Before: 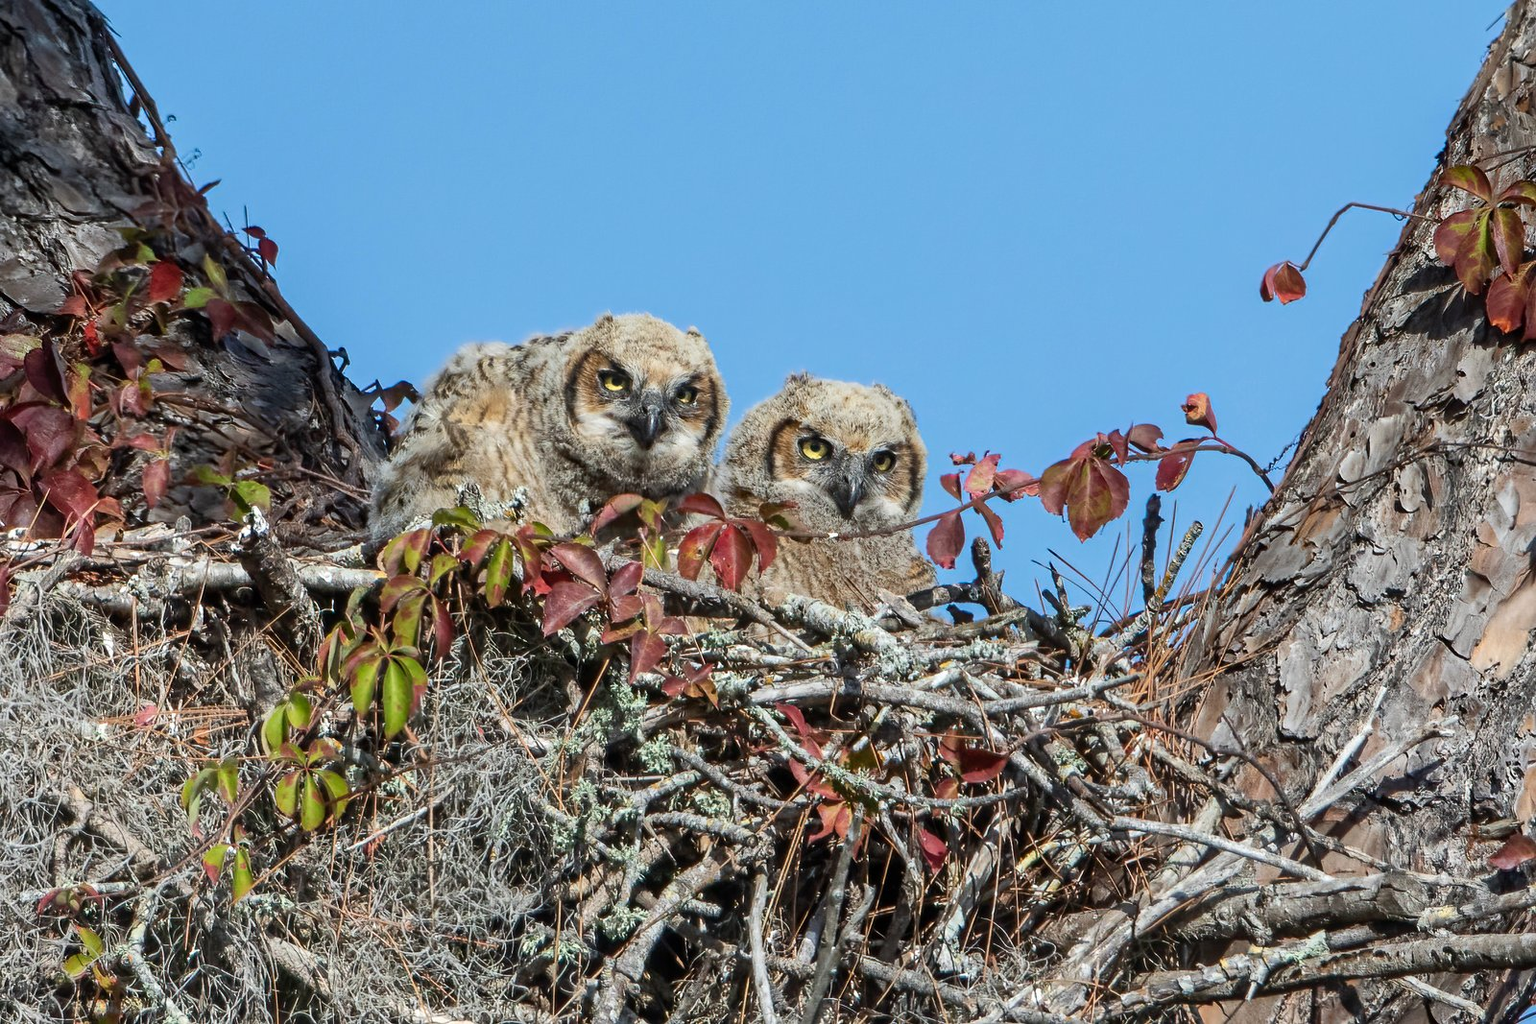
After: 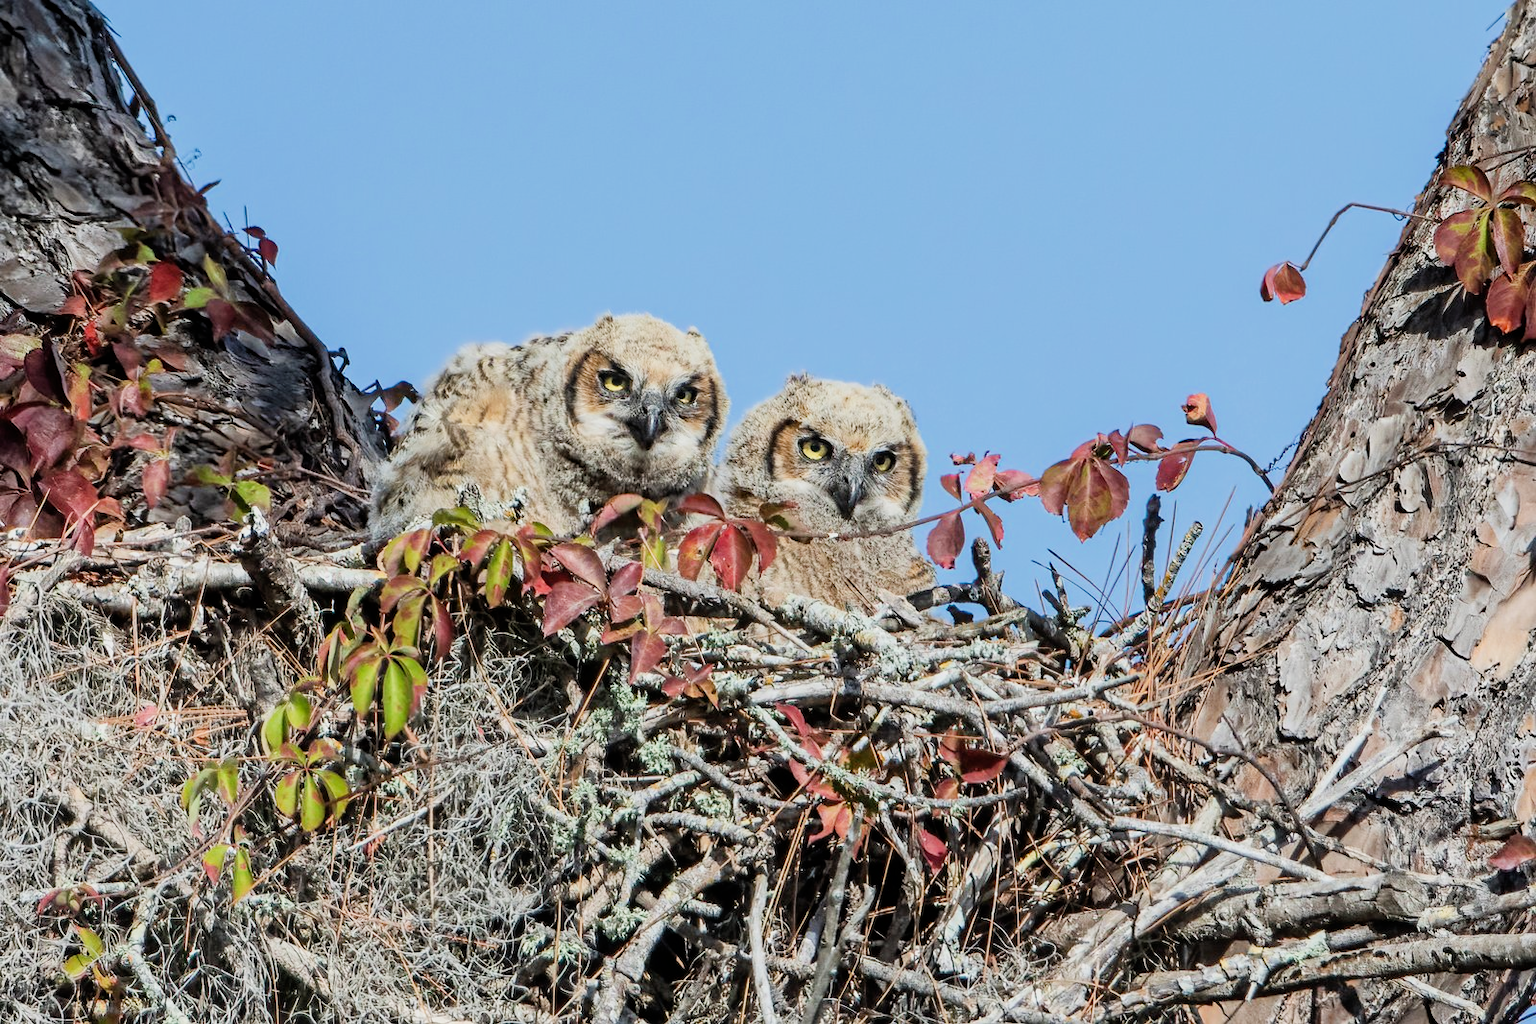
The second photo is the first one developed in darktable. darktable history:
exposure: exposure 0.645 EV, compensate exposure bias true, compensate highlight preservation false
filmic rgb: black relative exposure -7.65 EV, white relative exposure 4.56 EV, hardness 3.61, contrast 1.056, iterations of high-quality reconstruction 0
